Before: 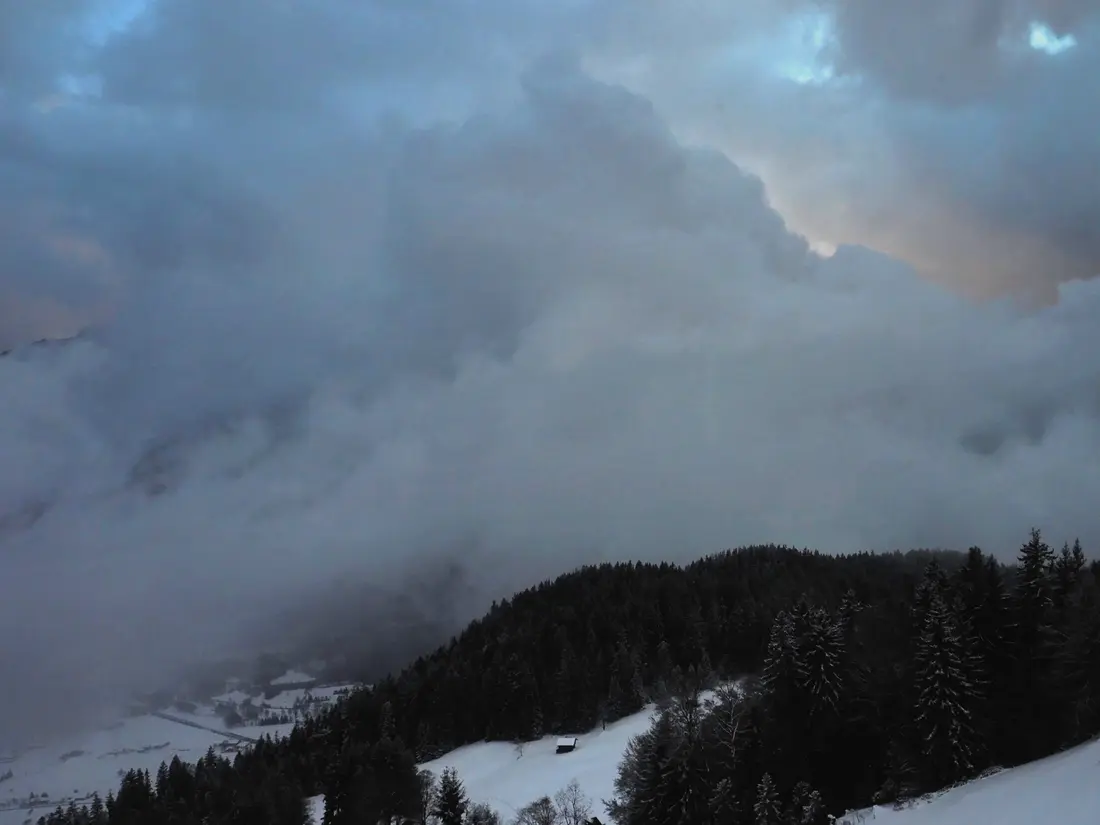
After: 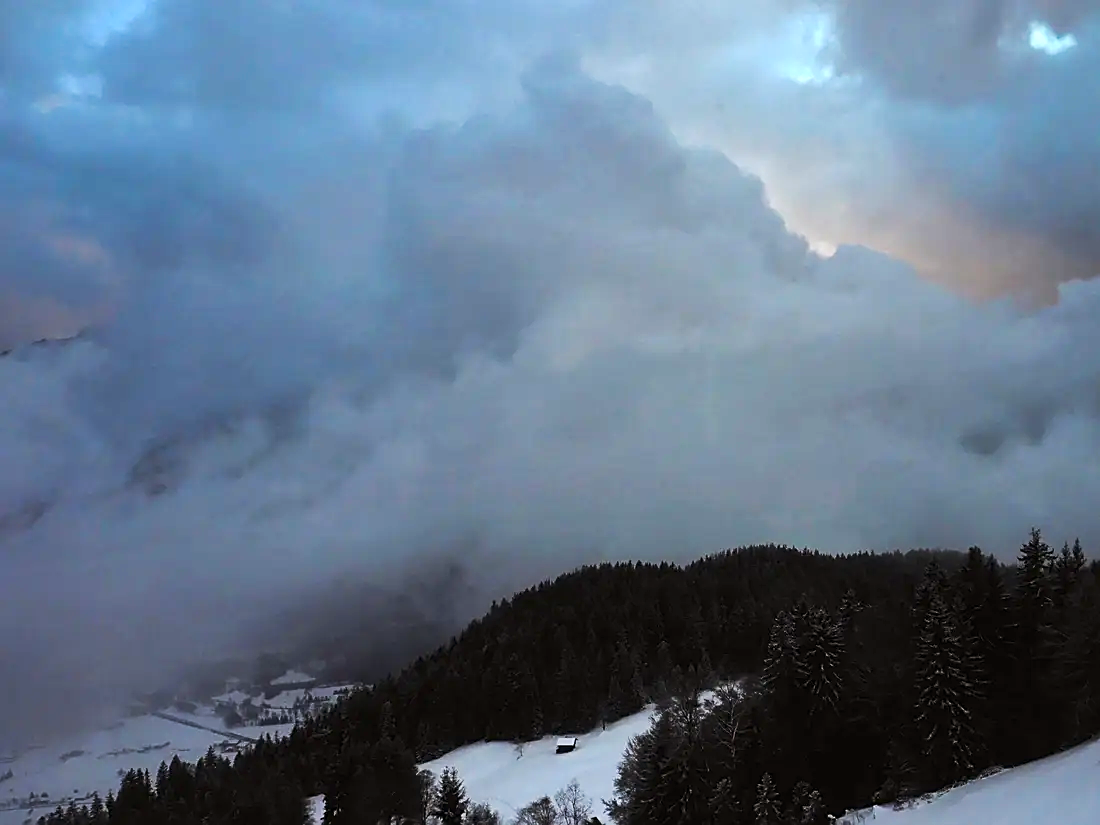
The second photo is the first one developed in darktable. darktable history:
exposure: black level correction 0.001, exposure 0.499 EV, compensate highlight preservation false
tone curve: curves: ch0 [(0, 0) (0.003, 0.002) (0.011, 0.009) (0.025, 0.022) (0.044, 0.041) (0.069, 0.059) (0.1, 0.082) (0.136, 0.106) (0.177, 0.138) (0.224, 0.179) (0.277, 0.226) (0.335, 0.28) (0.399, 0.342) (0.468, 0.413) (0.543, 0.493) (0.623, 0.591) (0.709, 0.699) (0.801, 0.804) (0.898, 0.899) (1, 1)], preserve colors none
sharpen: on, module defaults
color balance rgb: shadows lift › luminance -20.132%, power › chroma 0.653%, power › hue 60°, highlights gain › chroma 0.212%, highlights gain › hue 330.5°, perceptual saturation grading › global saturation 27.59%, perceptual saturation grading › highlights -25.436%, perceptual saturation grading › shadows 25.798%
